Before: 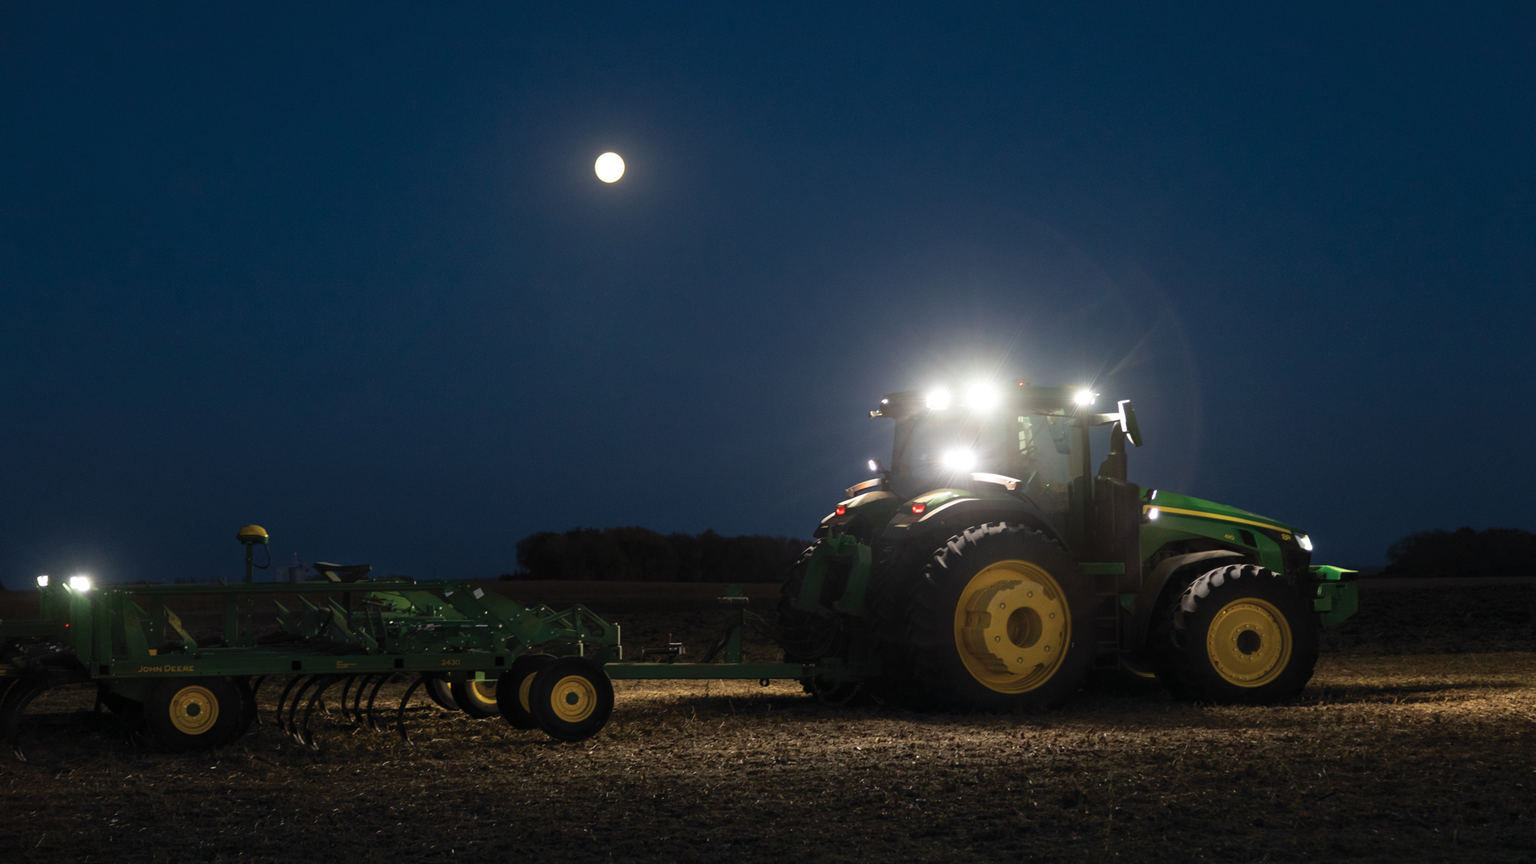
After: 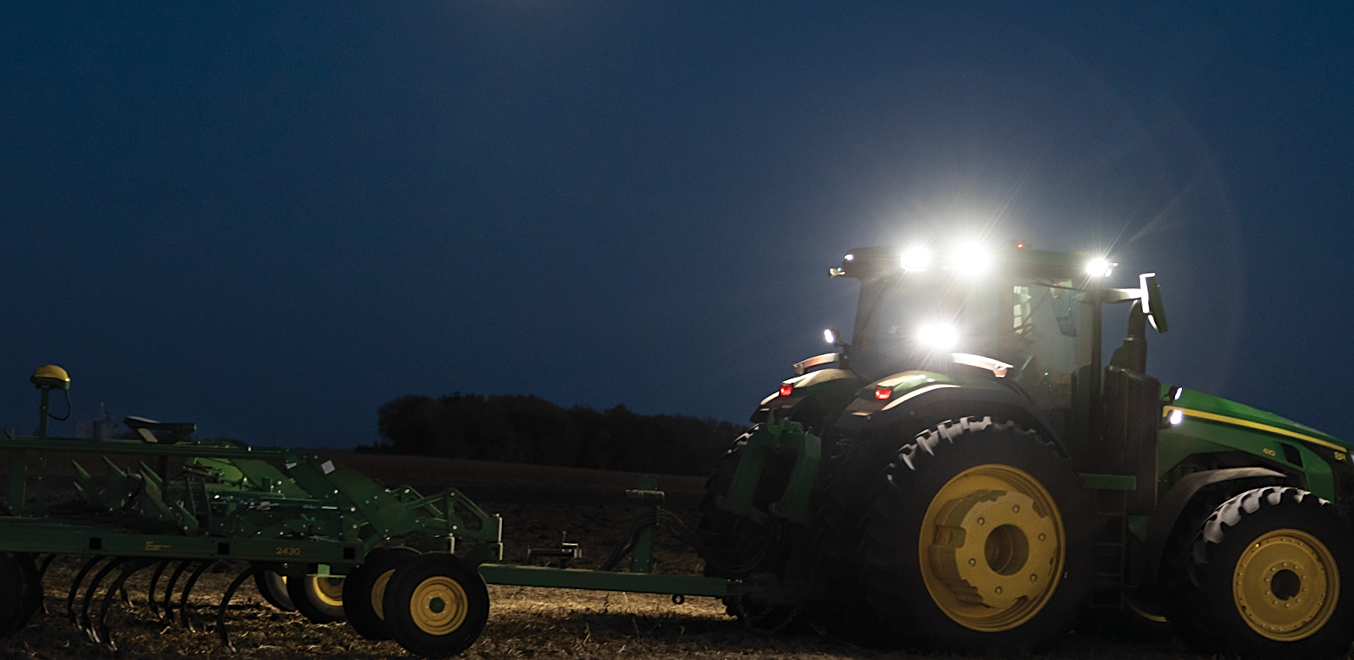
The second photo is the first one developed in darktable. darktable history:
sharpen: on, module defaults
crop and rotate: angle -3.37°, left 9.79%, top 20.73%, right 12.42%, bottom 11.82%
